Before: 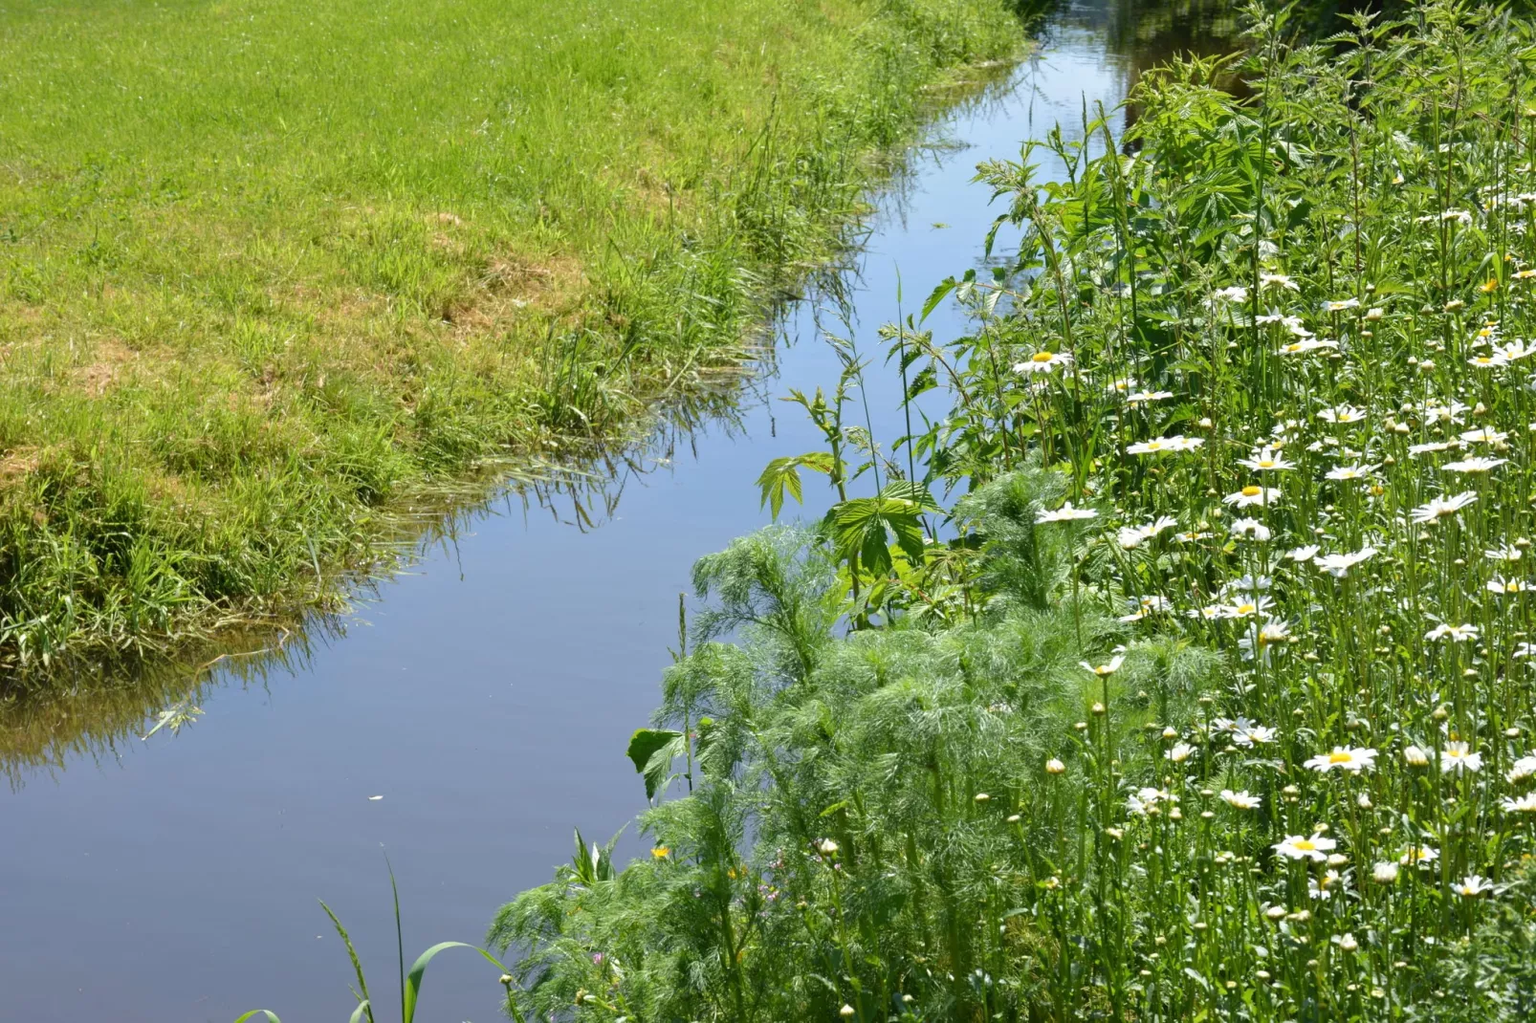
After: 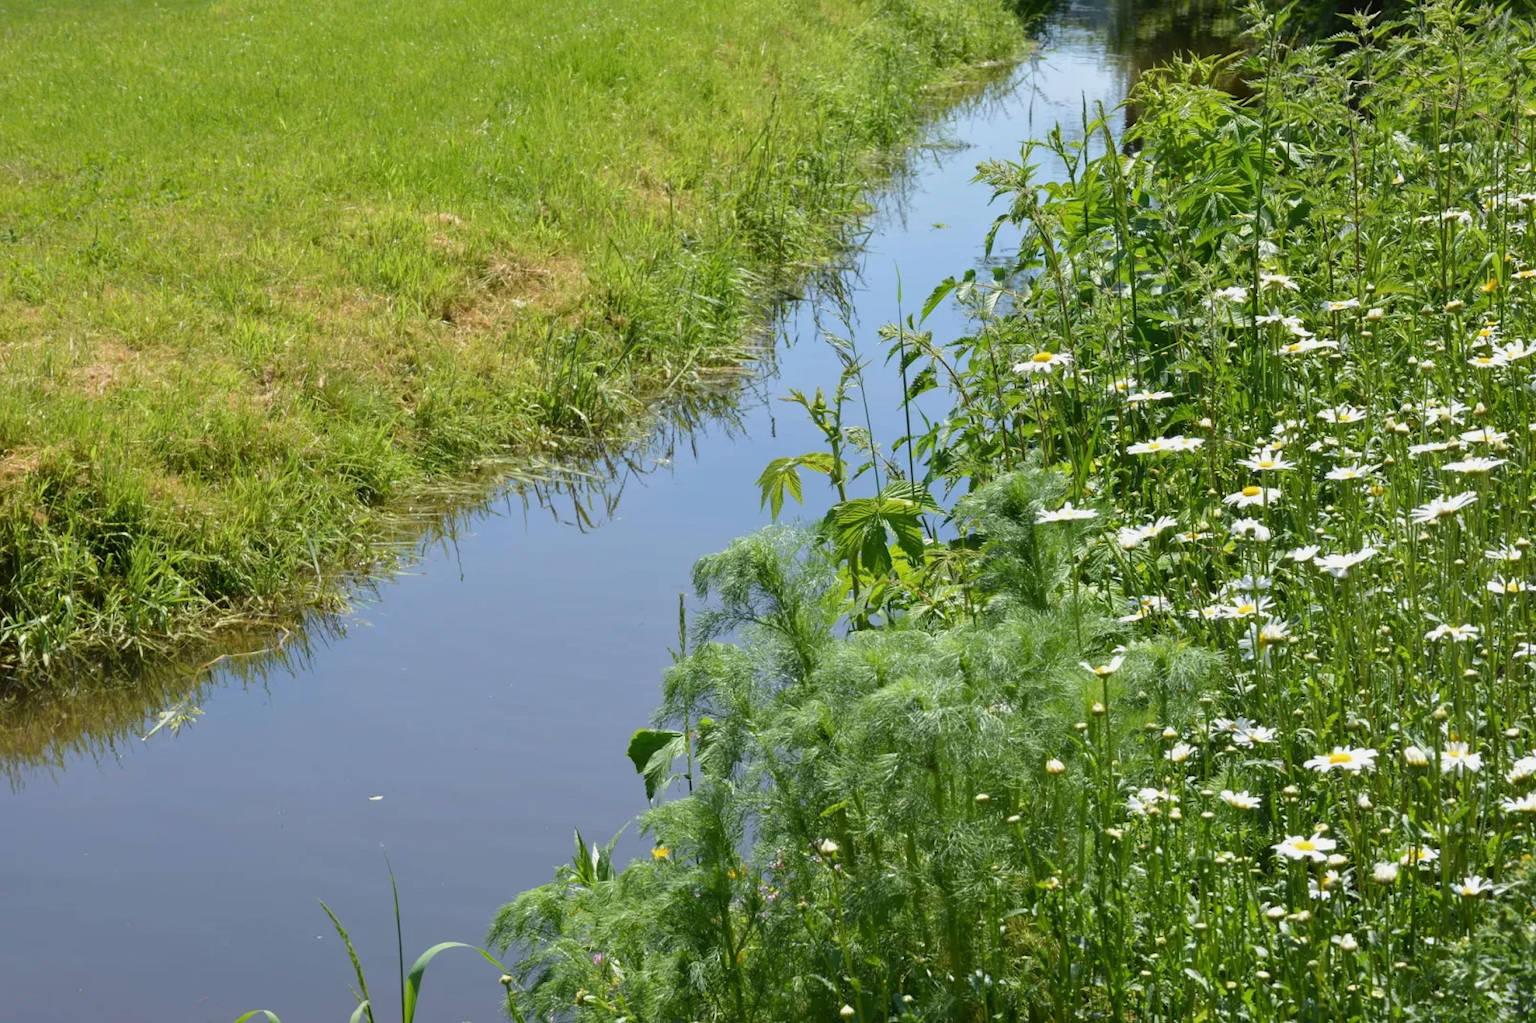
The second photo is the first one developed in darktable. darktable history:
exposure: exposure -0.154 EV, compensate highlight preservation false
